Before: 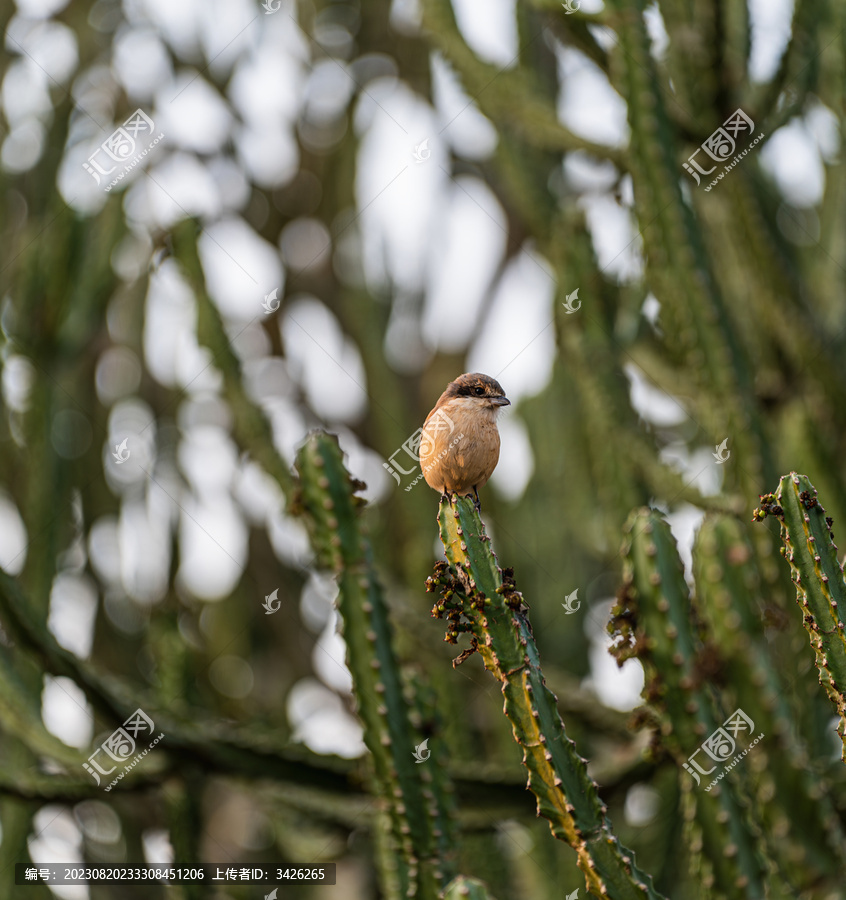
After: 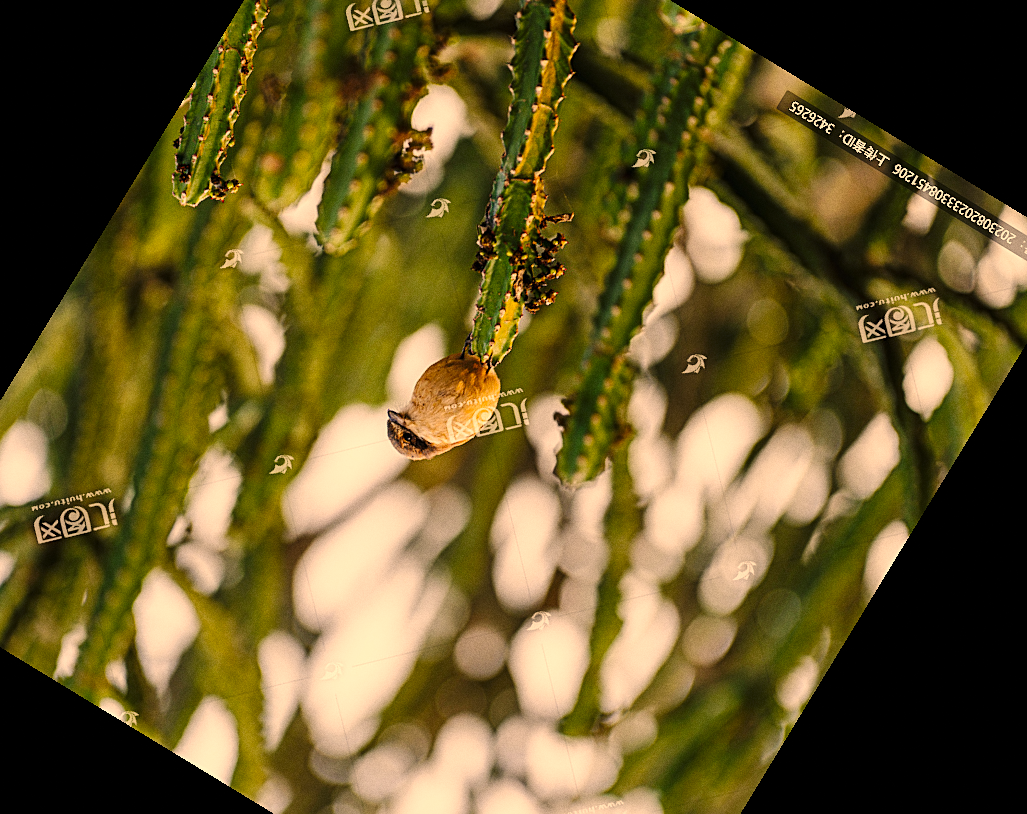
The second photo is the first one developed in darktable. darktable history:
grain: coarseness 7.08 ISO, strength 21.67%, mid-tones bias 59.58%
sharpen: on, module defaults
crop and rotate: angle 148.68°, left 9.111%, top 15.603%, right 4.588%, bottom 17.041%
color correction: highlights a* 15, highlights b* 31.55
base curve: curves: ch0 [(0, 0) (0.036, 0.025) (0.121, 0.166) (0.206, 0.329) (0.605, 0.79) (1, 1)], preserve colors none
shadows and highlights: on, module defaults
